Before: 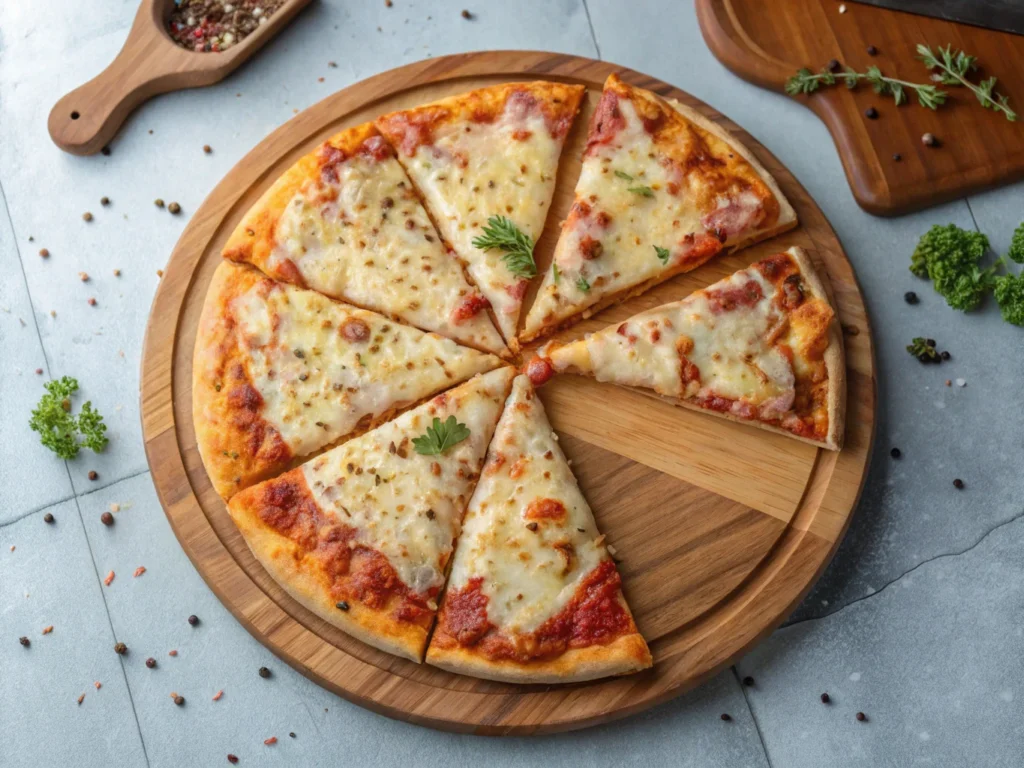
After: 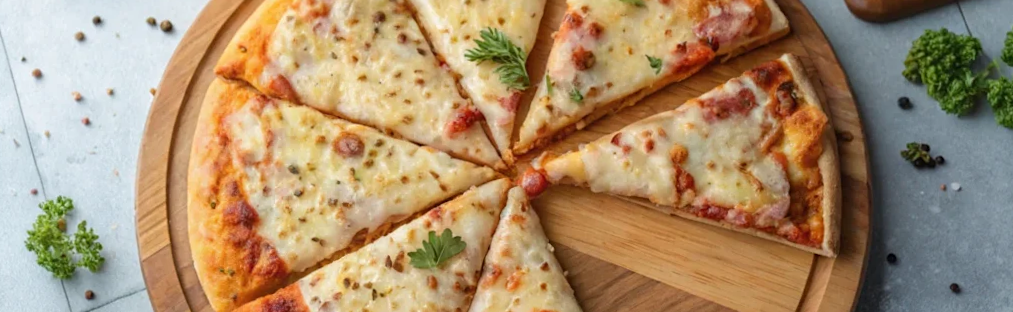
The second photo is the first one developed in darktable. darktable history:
rotate and perspective: rotation -1°, crop left 0.011, crop right 0.989, crop top 0.025, crop bottom 0.975
crop and rotate: top 23.84%, bottom 34.294%
sharpen: amount 0.2
